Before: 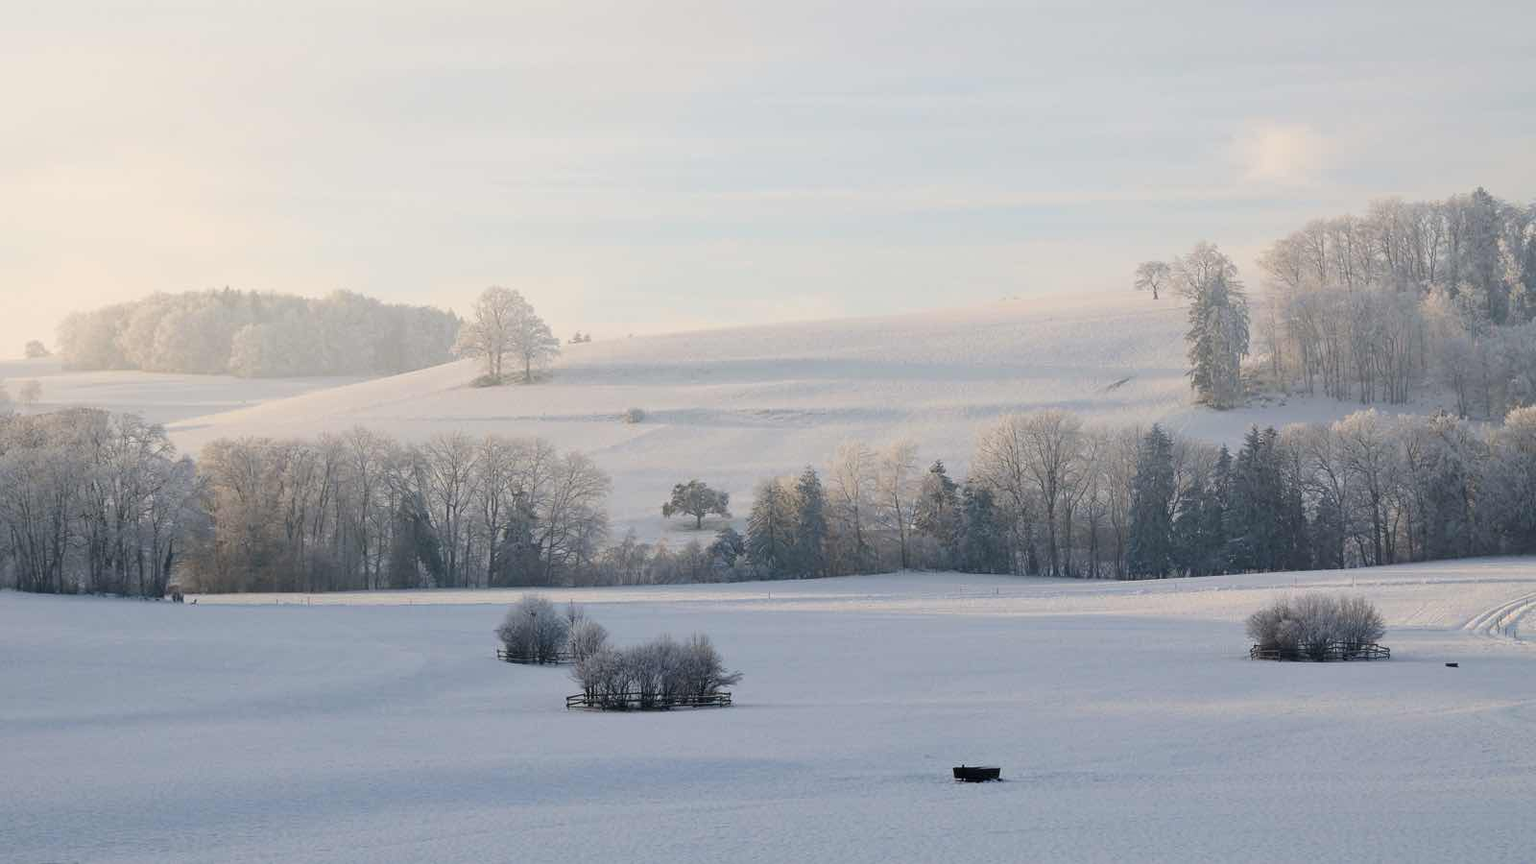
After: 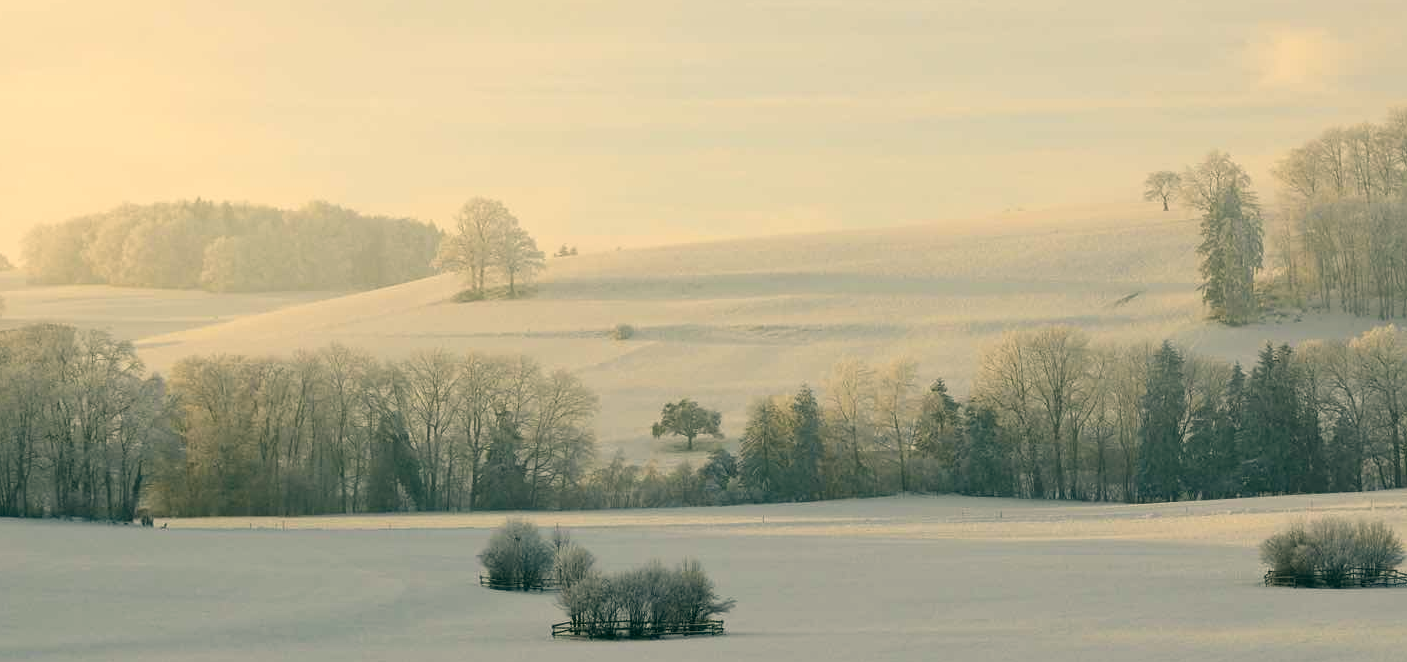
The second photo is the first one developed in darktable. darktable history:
color correction: highlights a* 5.3, highlights b* 24.26, shadows a* -15.58, shadows b* 4.02
crop and rotate: left 2.425%, top 11.305%, right 9.6%, bottom 15.08%
